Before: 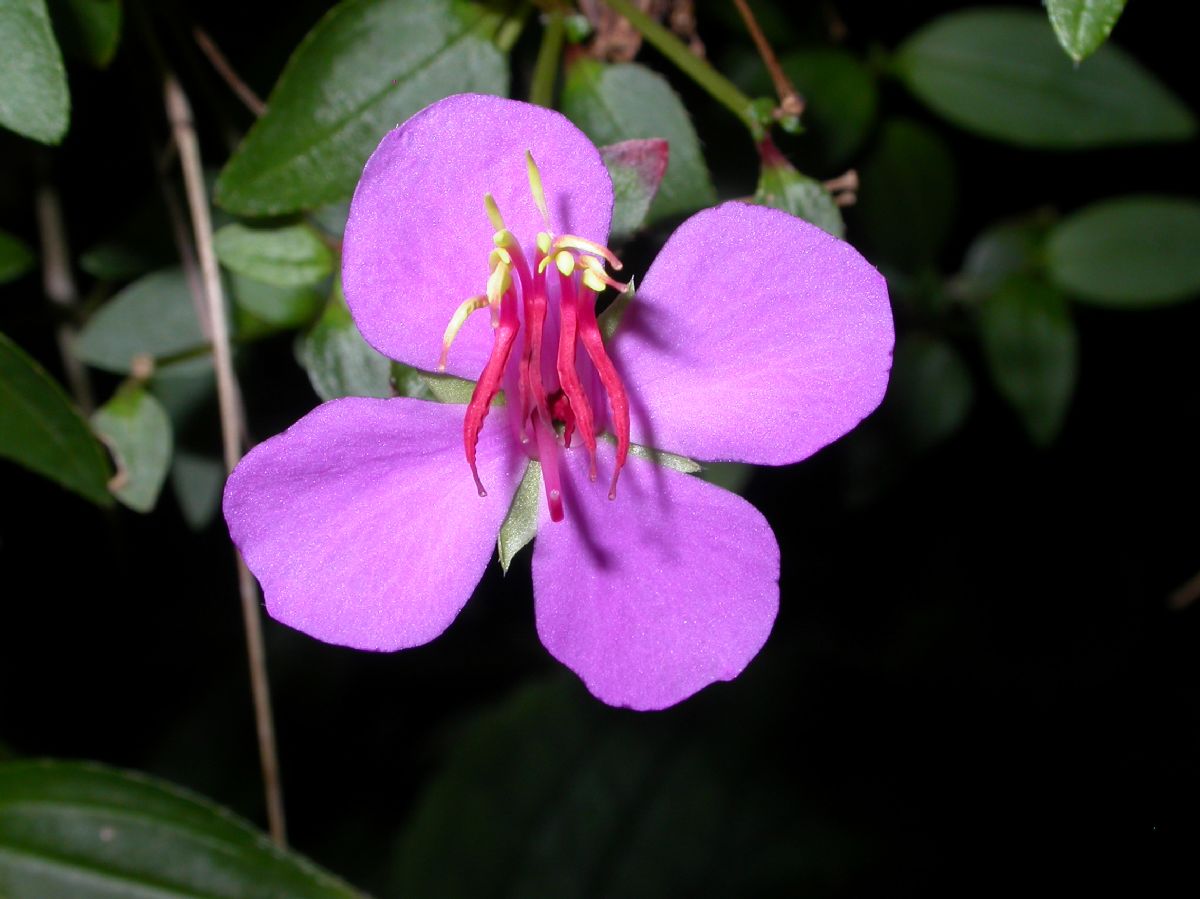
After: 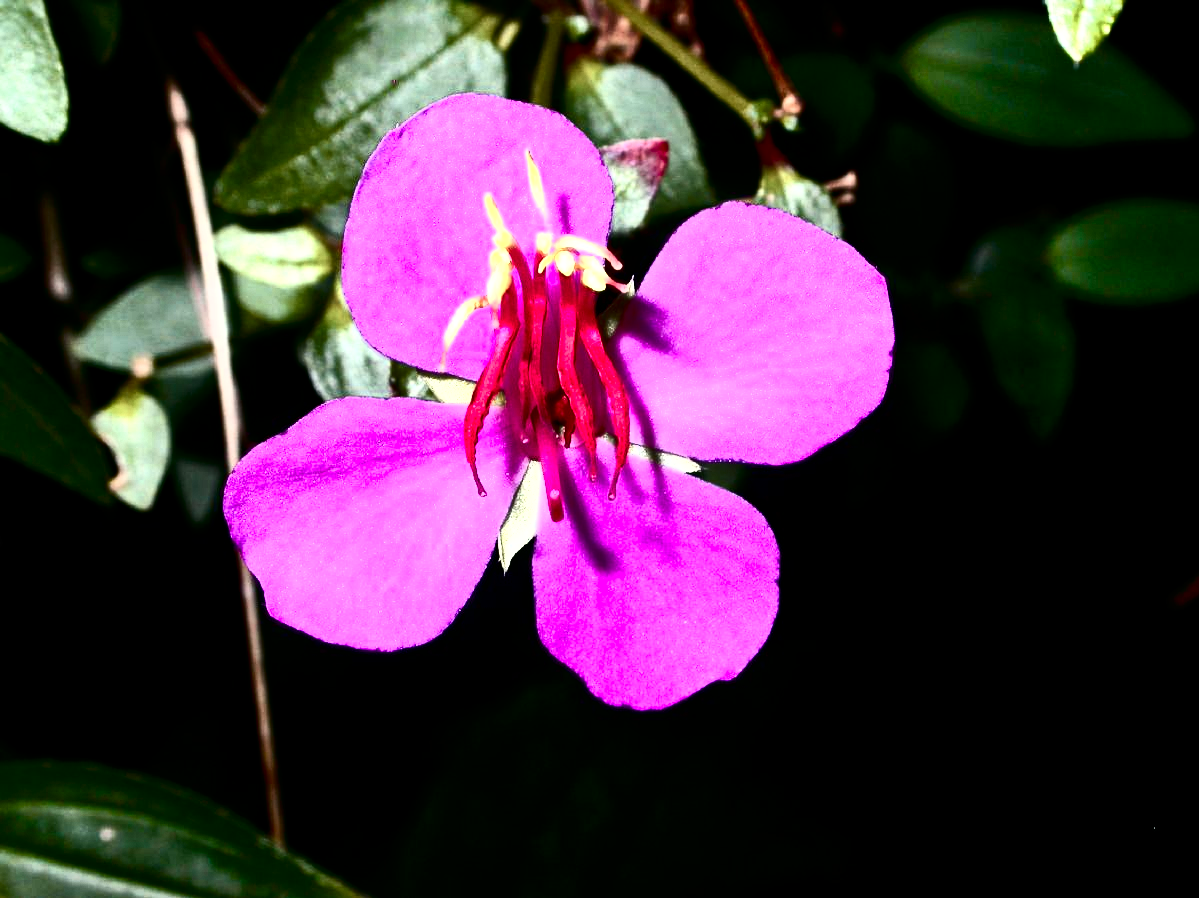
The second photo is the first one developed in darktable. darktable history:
tone curve: curves: ch0 [(0, 0) (0.003, 0) (0.011, 0.001) (0.025, 0.003) (0.044, 0.003) (0.069, 0.006) (0.1, 0.009) (0.136, 0.014) (0.177, 0.029) (0.224, 0.061) (0.277, 0.127) (0.335, 0.218) (0.399, 0.38) (0.468, 0.588) (0.543, 0.809) (0.623, 0.947) (0.709, 0.987) (0.801, 0.99) (0.898, 0.99) (1, 1)], color space Lab, independent channels, preserve colors none
haze removal: compatibility mode true, adaptive false
color zones: curves: ch0 [(0, 0.473) (0.001, 0.473) (0.226, 0.548) (0.4, 0.589) (0.525, 0.54) (0.728, 0.403) (0.999, 0.473) (1, 0.473)]; ch1 [(0, 0.619) (0.001, 0.619) (0.234, 0.388) (0.4, 0.372) (0.528, 0.422) (0.732, 0.53) (0.999, 0.619) (1, 0.619)]; ch2 [(0, 0.547) (0.001, 0.547) (0.226, 0.45) (0.4, 0.525) (0.525, 0.585) (0.8, 0.511) (0.999, 0.547) (1, 0.547)]
shadows and highlights: low approximation 0.01, soften with gaussian
color balance rgb: perceptual saturation grading › global saturation 30.14%, global vibrance 20%
contrast brightness saturation: contrast 0.053
